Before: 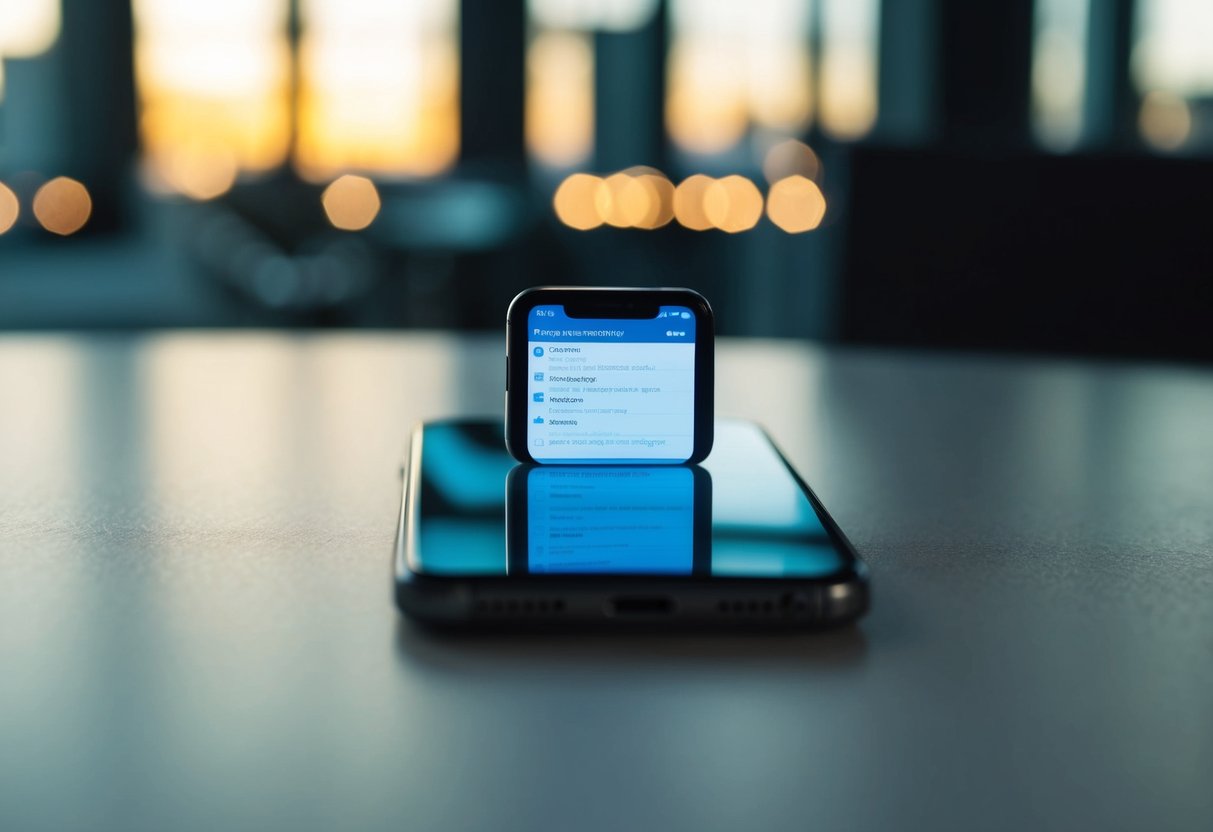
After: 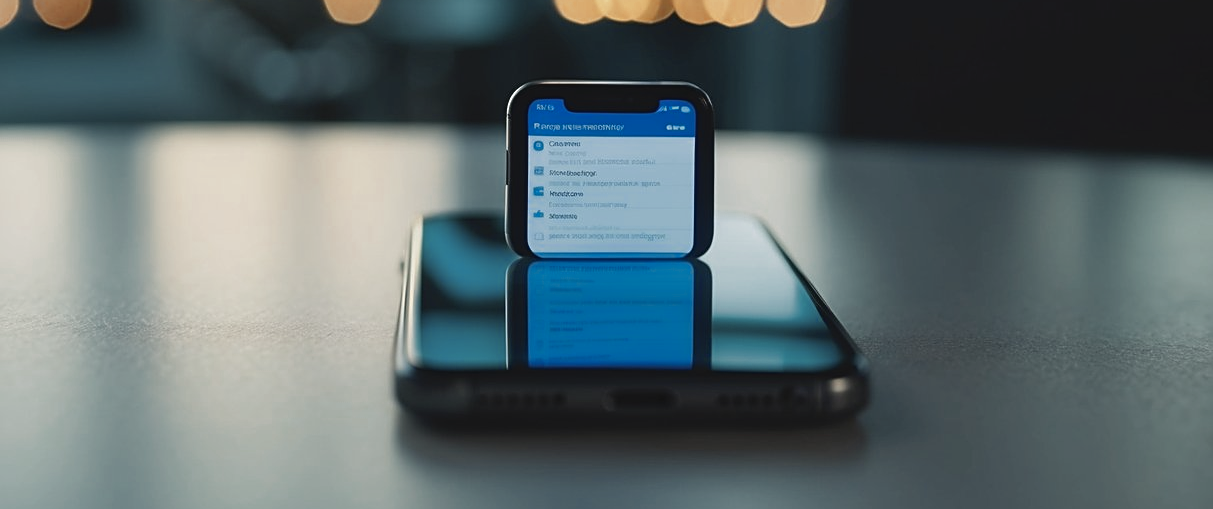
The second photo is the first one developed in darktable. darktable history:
contrast brightness saturation: contrast -0.108
crop and rotate: top 24.767%, bottom 13.946%
sharpen: on, module defaults
color zones: curves: ch0 [(0, 0.5) (0.125, 0.4) (0.25, 0.5) (0.375, 0.4) (0.5, 0.4) (0.625, 0.35) (0.75, 0.35) (0.875, 0.5)]; ch1 [(0, 0.35) (0.125, 0.45) (0.25, 0.35) (0.375, 0.35) (0.5, 0.35) (0.625, 0.35) (0.75, 0.45) (0.875, 0.35)]; ch2 [(0, 0.6) (0.125, 0.5) (0.25, 0.5) (0.375, 0.6) (0.5, 0.6) (0.625, 0.5) (0.75, 0.5) (0.875, 0.5)]
